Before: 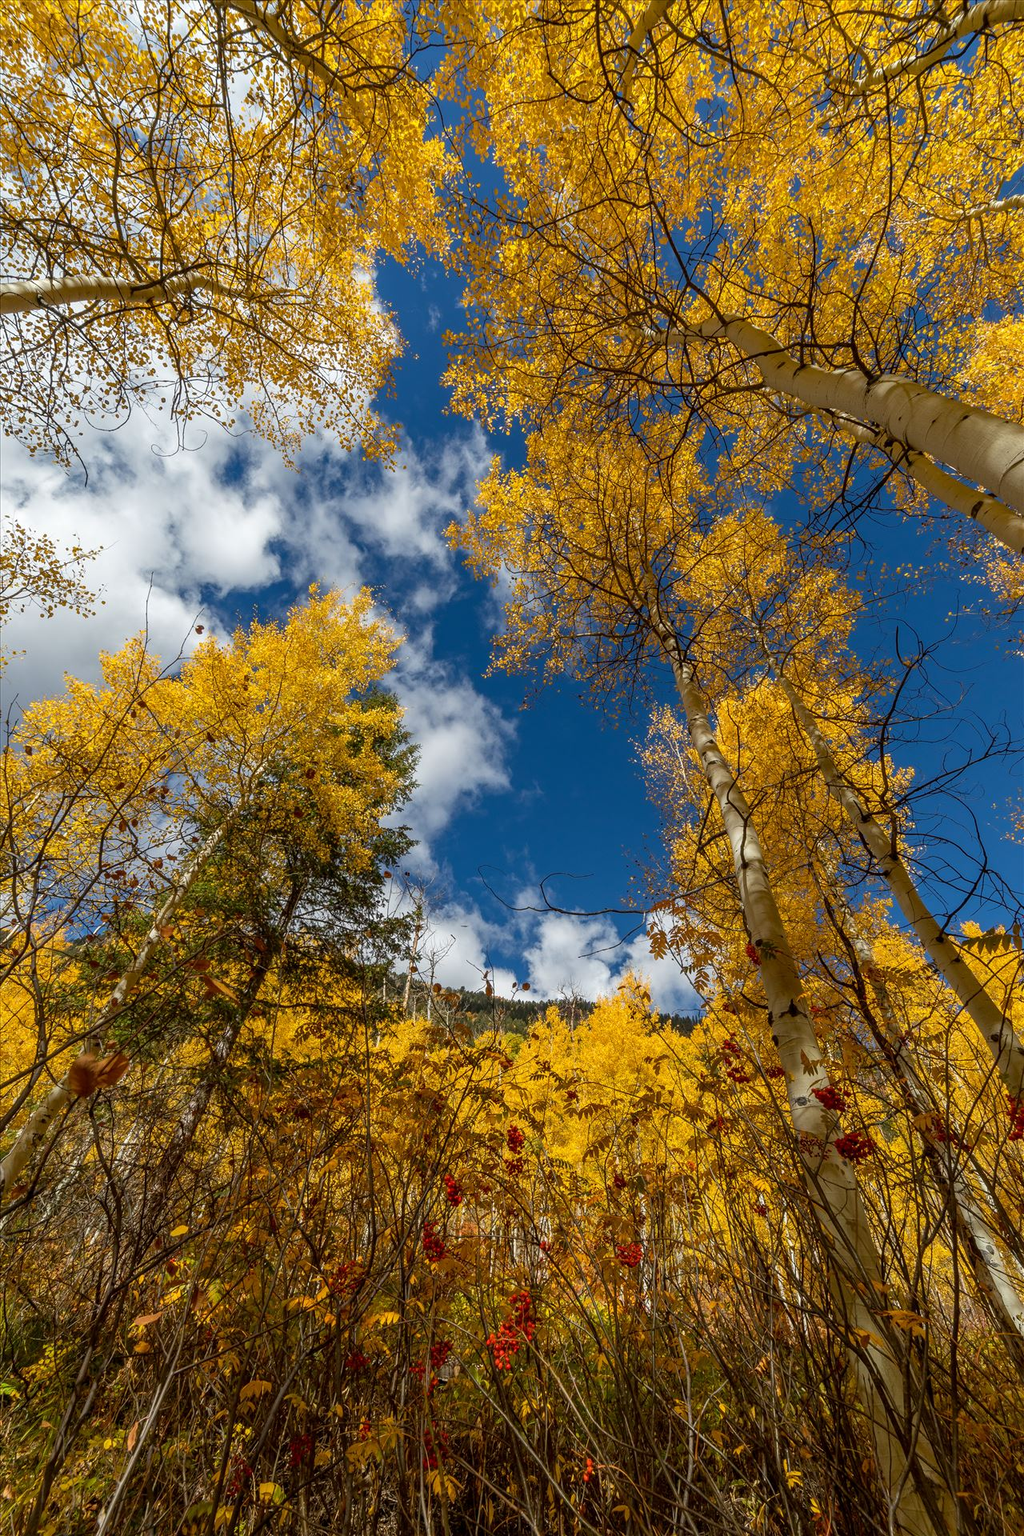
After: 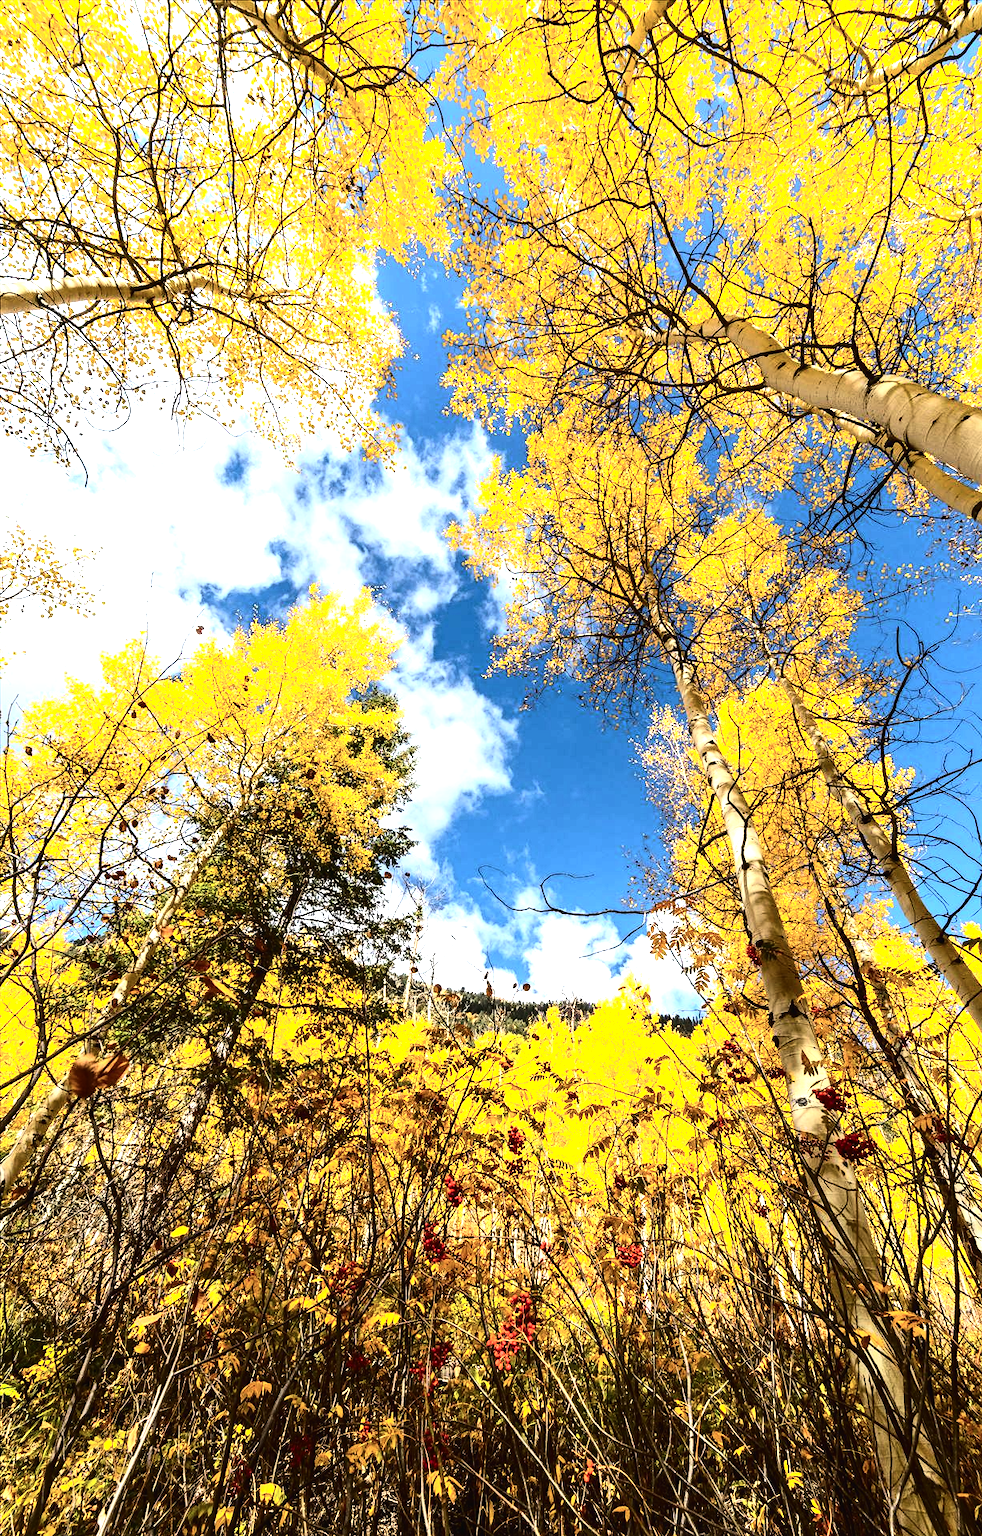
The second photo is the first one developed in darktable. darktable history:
crop: right 4.073%, bottom 0.048%
tone equalizer: -8 EV -1.08 EV, -7 EV -1.01 EV, -6 EV -0.888 EV, -5 EV -0.55 EV, -3 EV 0.589 EV, -2 EV 0.89 EV, -1 EV 1.01 EV, +0 EV 1.08 EV, edges refinement/feathering 500, mask exposure compensation -1.57 EV, preserve details no
exposure: black level correction -0.005, exposure 1 EV, compensate exposure bias true, compensate highlight preservation false
color calibration: gray › normalize channels true, illuminant same as pipeline (D50), adaptation none (bypass), x 0.333, y 0.334, temperature 5003.48 K, gamut compression 0.015
contrast brightness saturation: contrast 0.288
